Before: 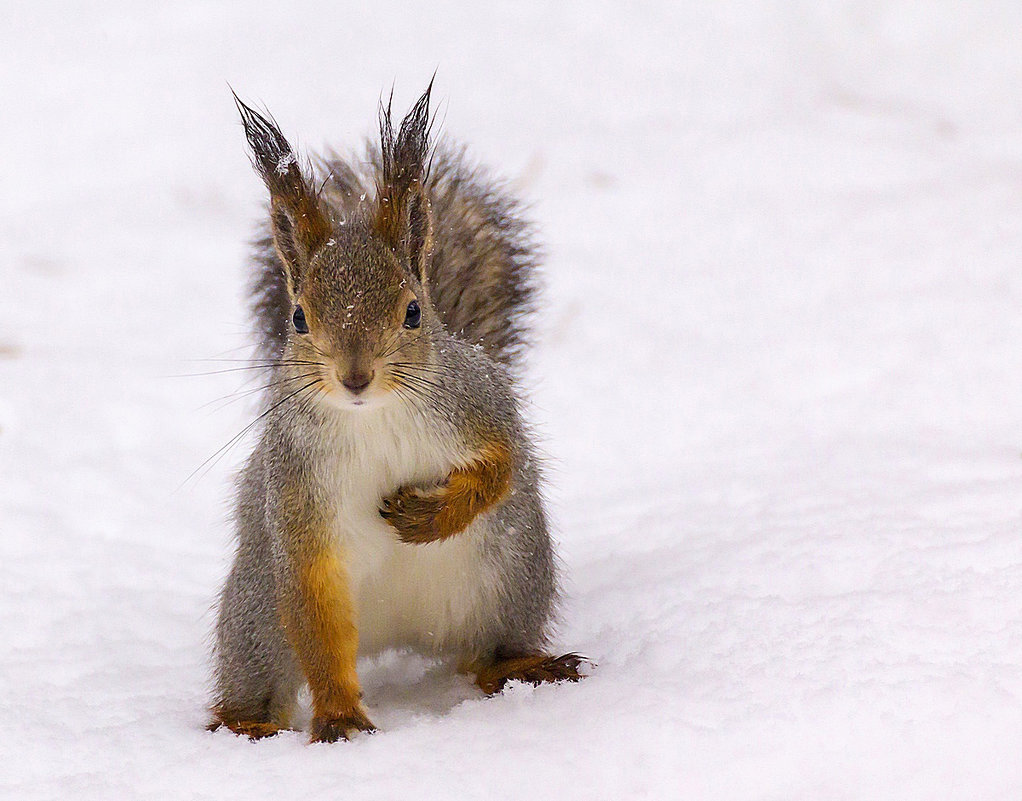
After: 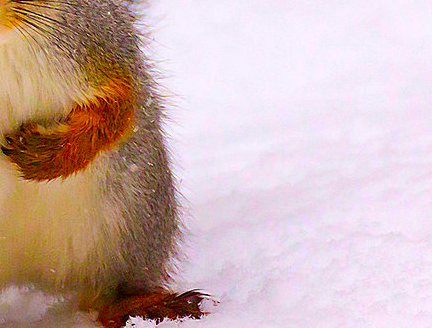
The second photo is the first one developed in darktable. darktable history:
color correction: highlights b* 0.022, saturation 2.2
crop: left 37.003%, top 45.324%, right 20.723%, bottom 13.63%
